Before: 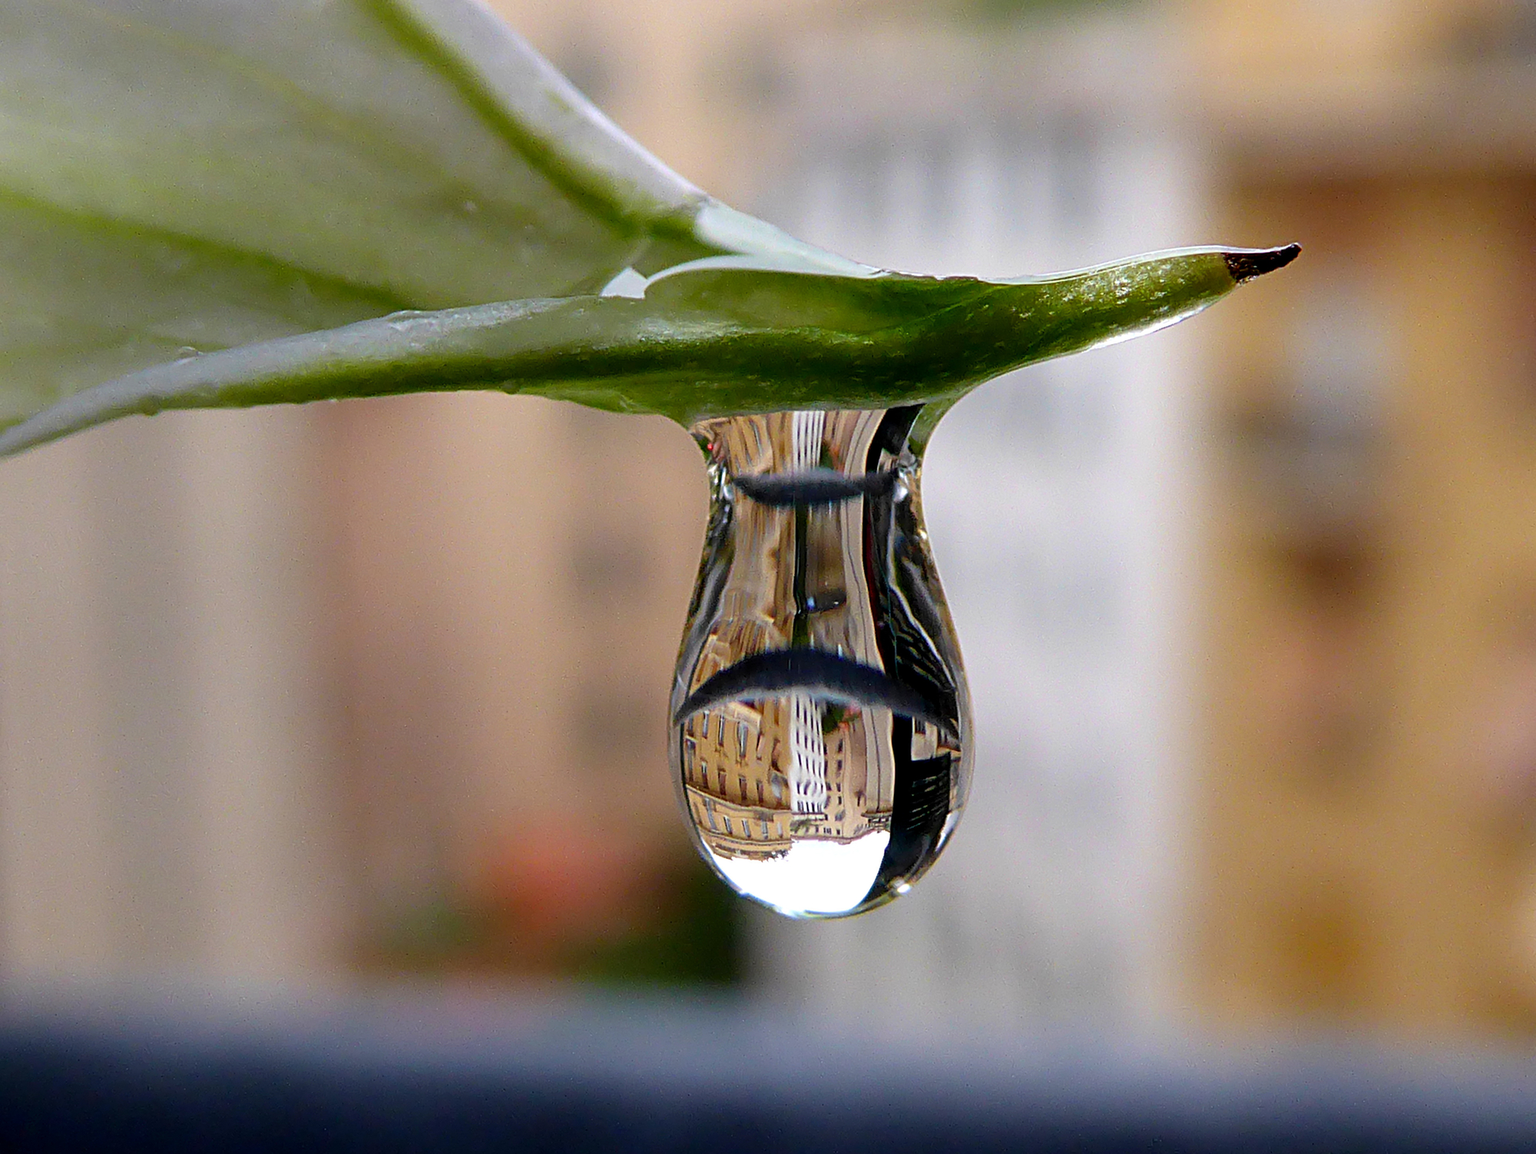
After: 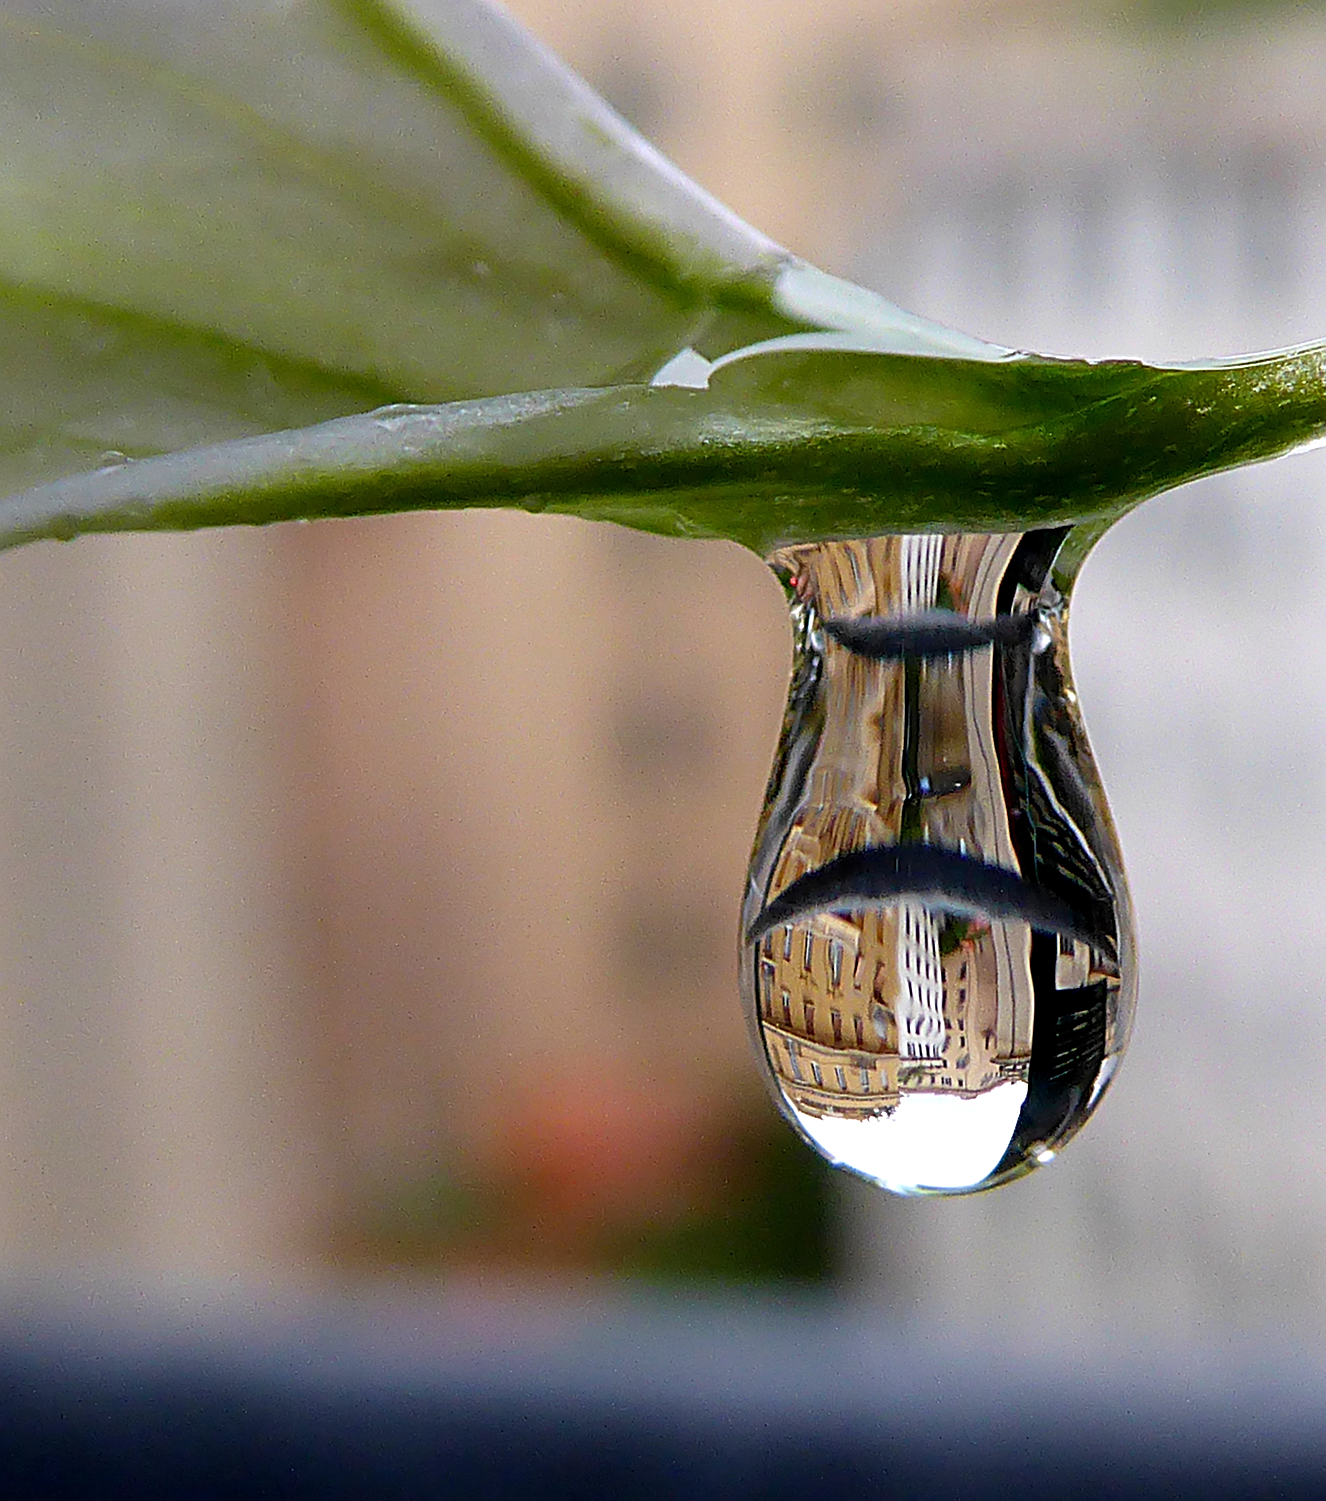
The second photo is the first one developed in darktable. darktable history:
crop and rotate: left 6.568%, right 27.118%
sharpen: on, module defaults
